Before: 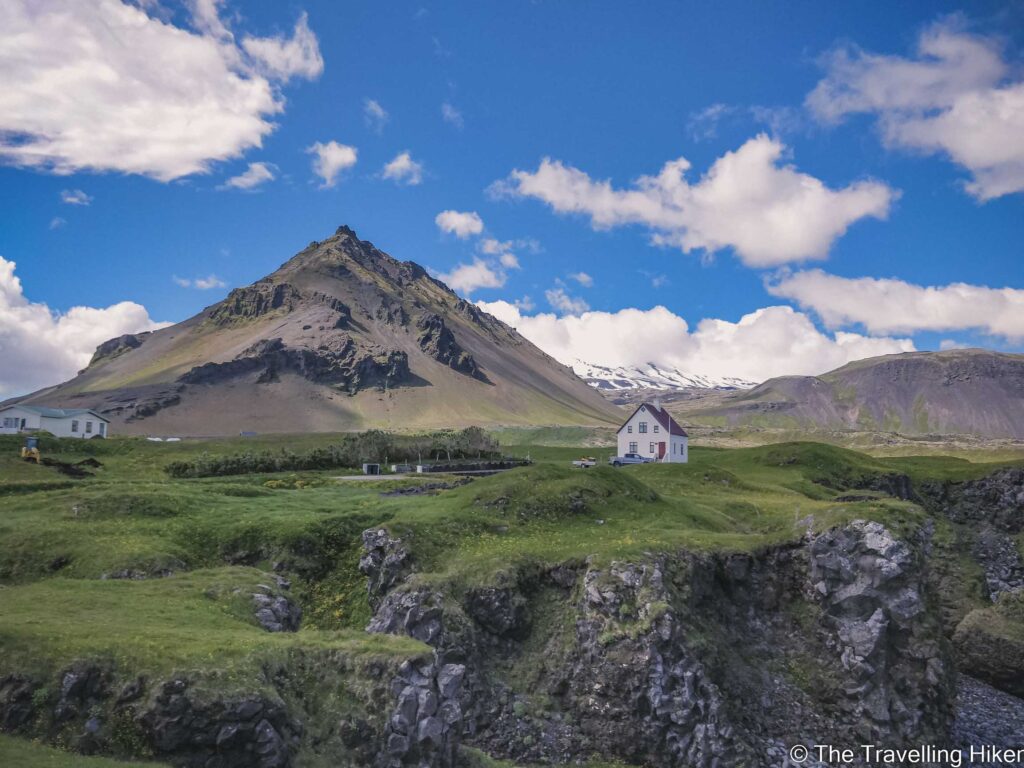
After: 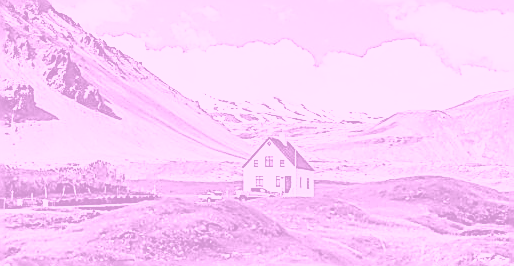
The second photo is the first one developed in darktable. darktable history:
exposure: compensate highlight preservation false
crop: left 36.607%, top 34.735%, right 13.146%, bottom 30.611%
colorize: hue 331.2°, saturation 75%, source mix 30.28%, lightness 70.52%, version 1
sharpen: amount 1.861
contrast brightness saturation: contrast 0.07, brightness 0.08, saturation 0.18
rgb curve: curves: ch0 [(0, 0) (0.21, 0.15) (0.24, 0.21) (0.5, 0.75) (0.75, 0.96) (0.89, 0.99) (1, 1)]; ch1 [(0, 0.02) (0.21, 0.13) (0.25, 0.2) (0.5, 0.67) (0.75, 0.9) (0.89, 0.97) (1, 1)]; ch2 [(0, 0.02) (0.21, 0.13) (0.25, 0.2) (0.5, 0.67) (0.75, 0.9) (0.89, 0.97) (1, 1)], compensate middle gray true
tone curve: curves: ch0 [(0, 0.024) (0.119, 0.146) (0.474, 0.464) (0.718, 0.721) (0.817, 0.839) (1, 0.998)]; ch1 [(0, 0) (0.377, 0.416) (0.439, 0.451) (0.477, 0.477) (0.501, 0.497) (0.538, 0.544) (0.58, 0.602) (0.664, 0.676) (0.783, 0.804) (1, 1)]; ch2 [(0, 0) (0.38, 0.405) (0.463, 0.456) (0.498, 0.497) (0.524, 0.535) (0.578, 0.576) (0.648, 0.665) (1, 1)], color space Lab, independent channels, preserve colors none
velvia: strength 27%
